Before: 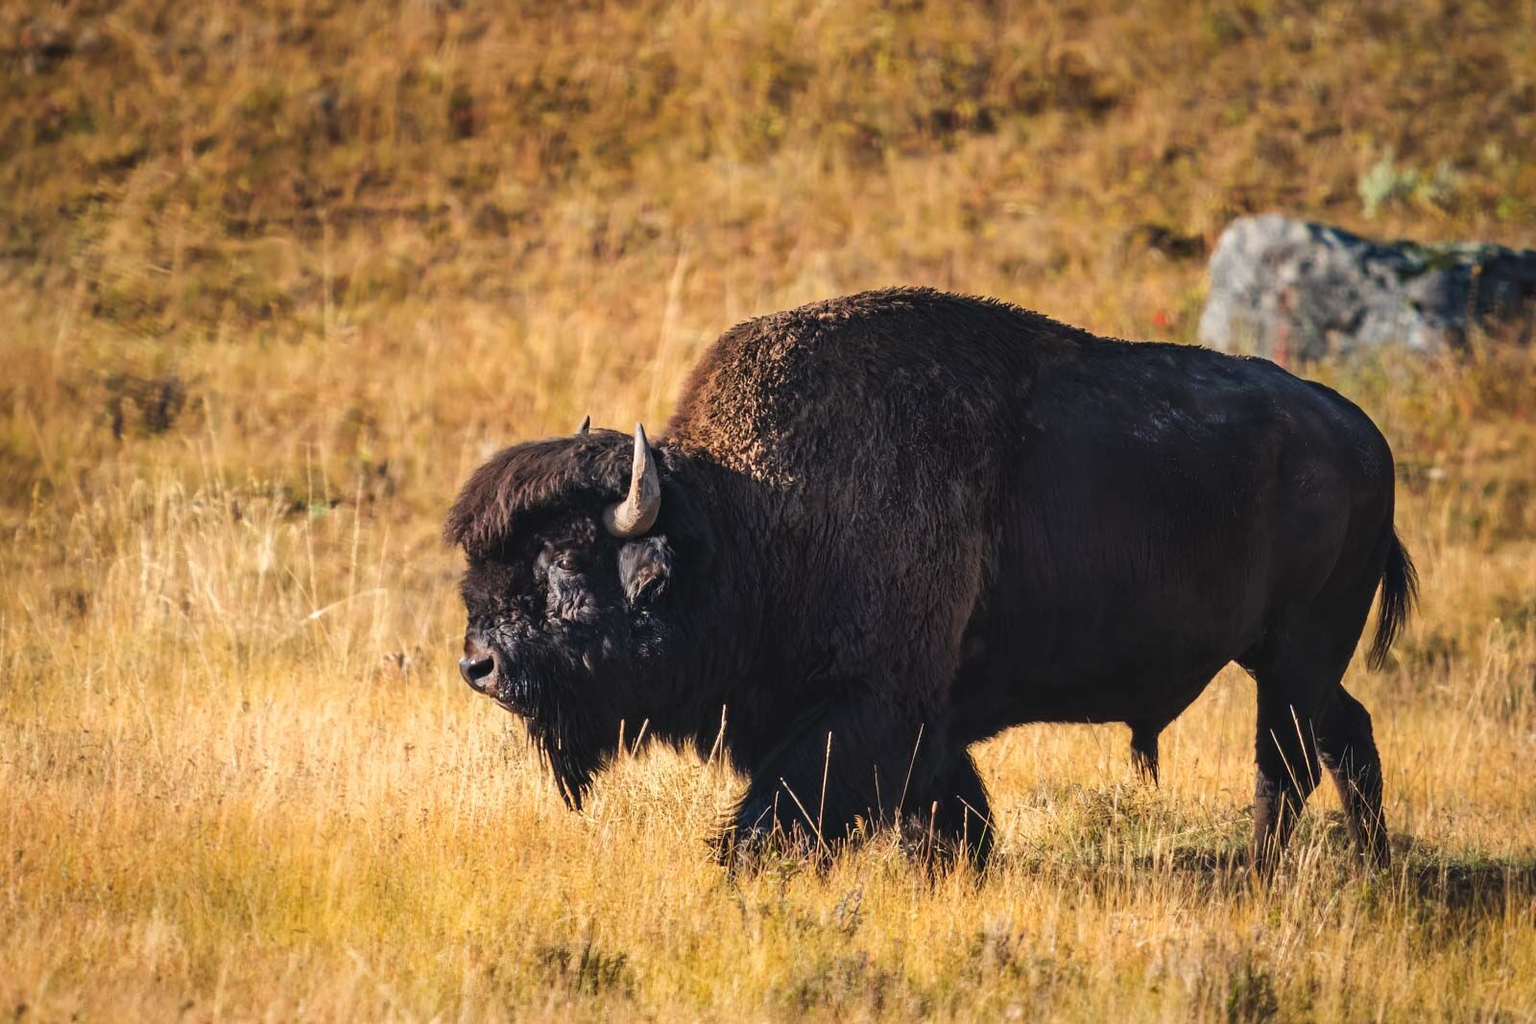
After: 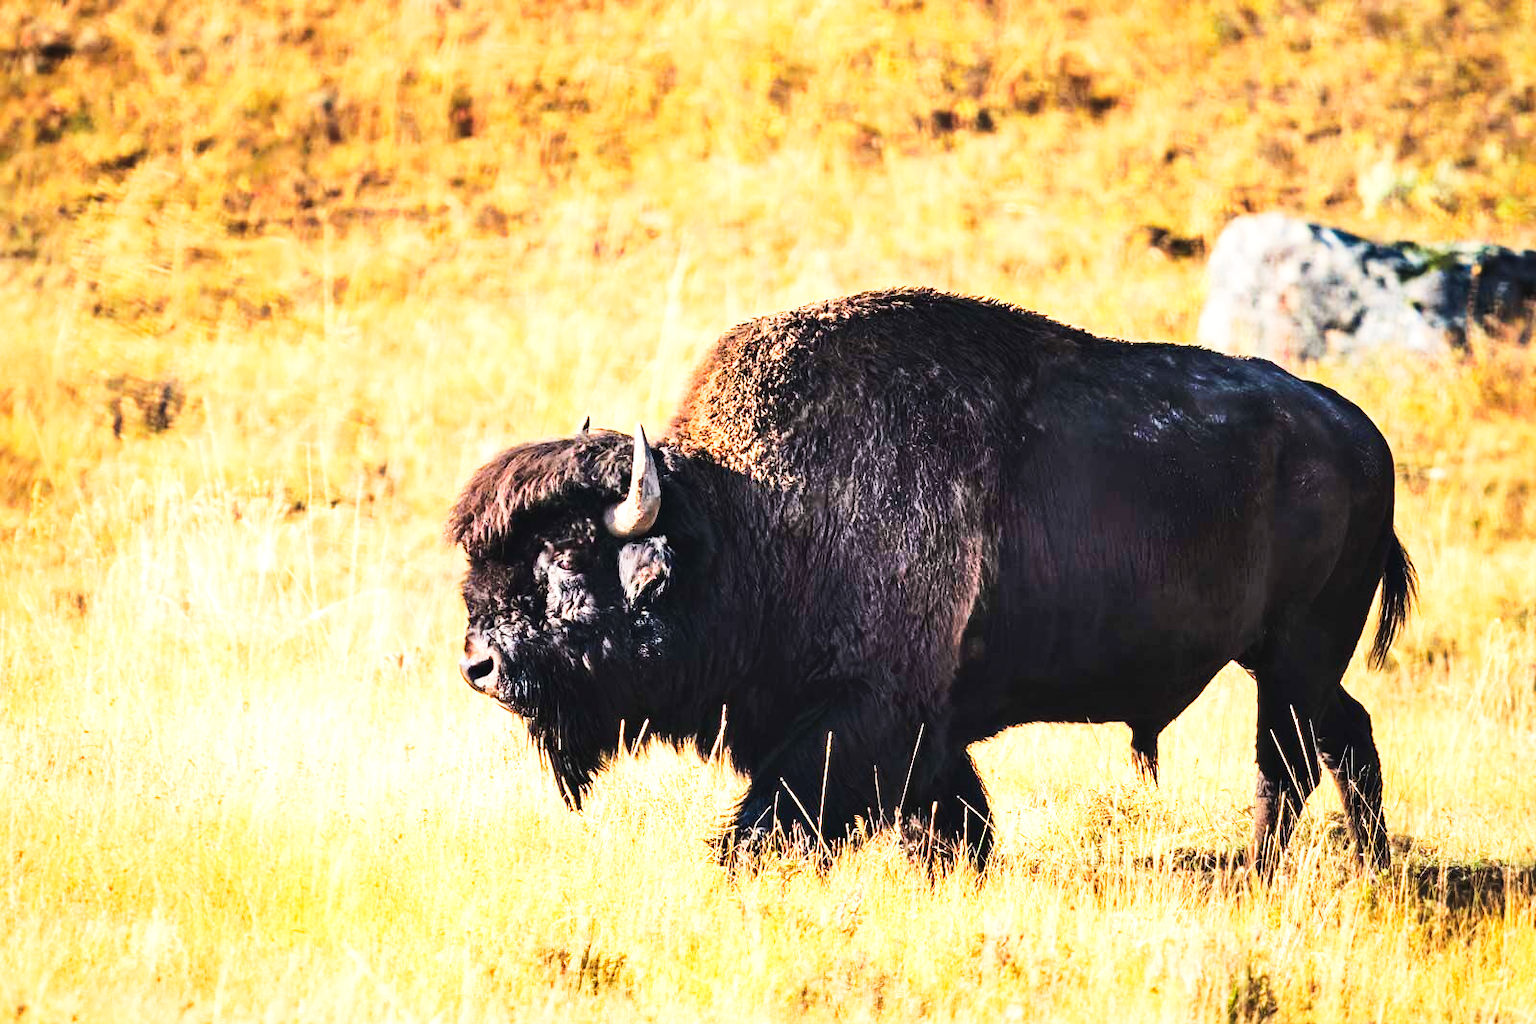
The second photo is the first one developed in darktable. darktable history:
tone curve: curves: ch0 [(0, 0.018) (0.036, 0.038) (0.15, 0.131) (0.27, 0.247) (0.503, 0.556) (0.763, 0.785) (1, 0.919)]; ch1 [(0, 0) (0.203, 0.158) (0.333, 0.283) (0.451, 0.417) (0.502, 0.5) (0.519, 0.522) (0.562, 0.588) (0.603, 0.664) (0.722, 0.813) (1, 1)]; ch2 [(0, 0) (0.29, 0.295) (0.404, 0.436) (0.497, 0.499) (0.521, 0.523) (0.561, 0.605) (0.639, 0.664) (0.712, 0.764) (1, 1)], color space Lab, linked channels, preserve colors none
exposure: exposure 0.174 EV, compensate highlight preservation false
base curve: curves: ch0 [(0, 0) (0.007, 0.004) (0.027, 0.03) (0.046, 0.07) (0.207, 0.54) (0.442, 0.872) (0.673, 0.972) (1, 1)], preserve colors none
shadows and highlights: radius 111.09, shadows 51.53, white point adjustment 9.04, highlights -4.3, soften with gaussian
